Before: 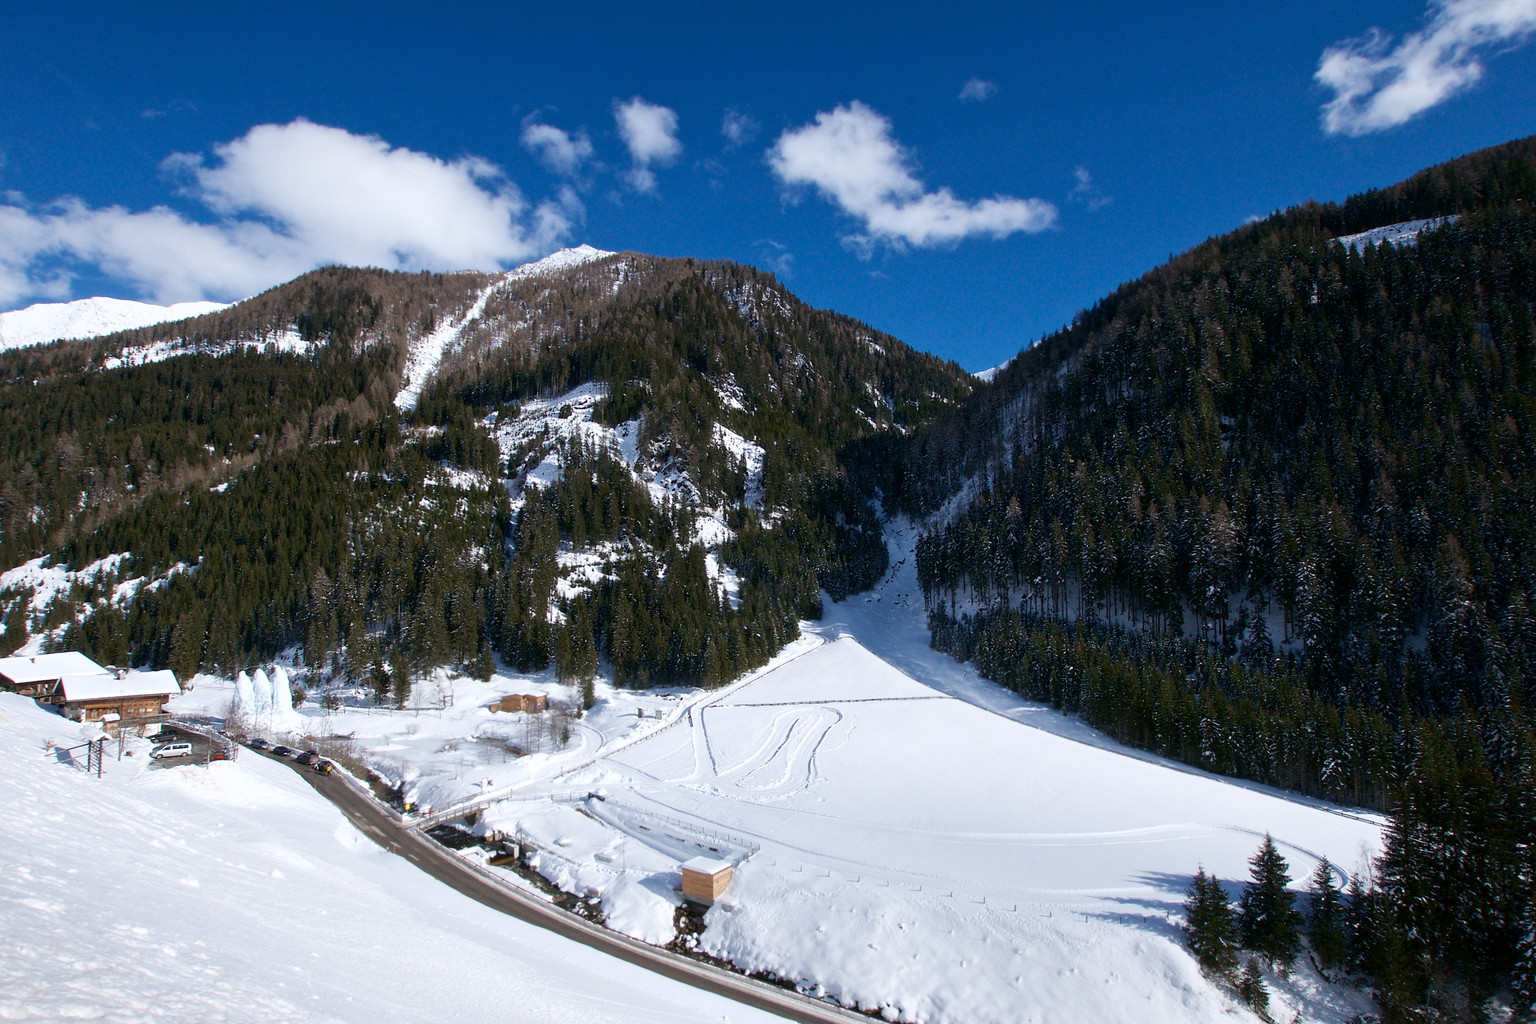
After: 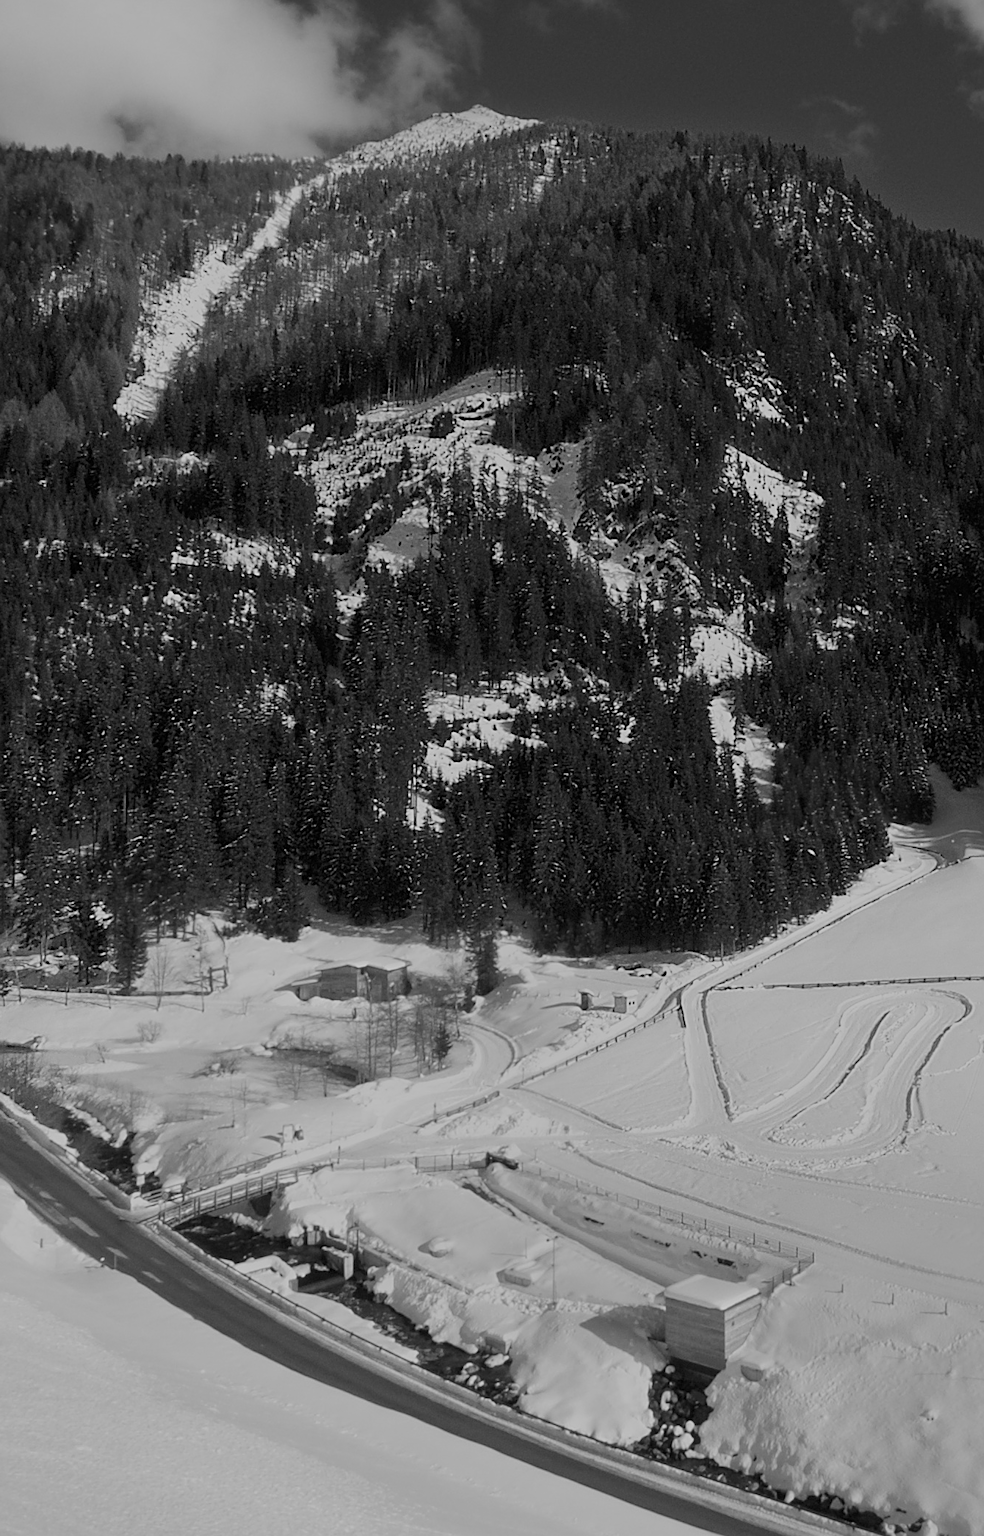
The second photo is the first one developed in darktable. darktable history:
sharpen: on, module defaults
monochrome: a 79.32, b 81.83, size 1.1
crop and rotate: left 21.77%, top 18.528%, right 44.676%, bottom 2.997%
